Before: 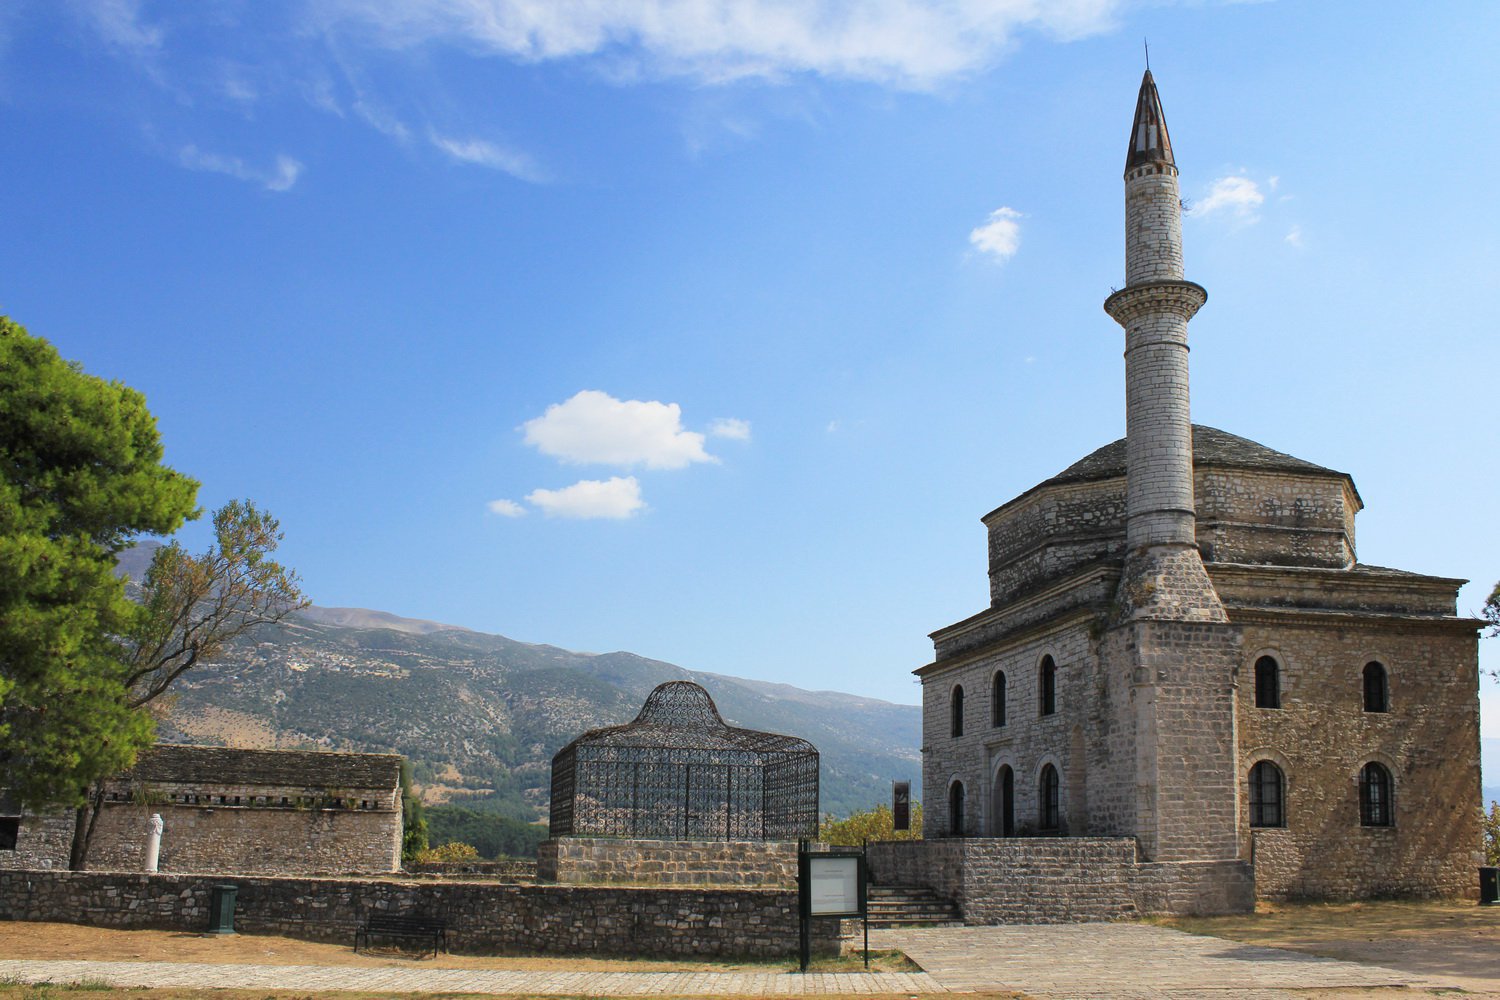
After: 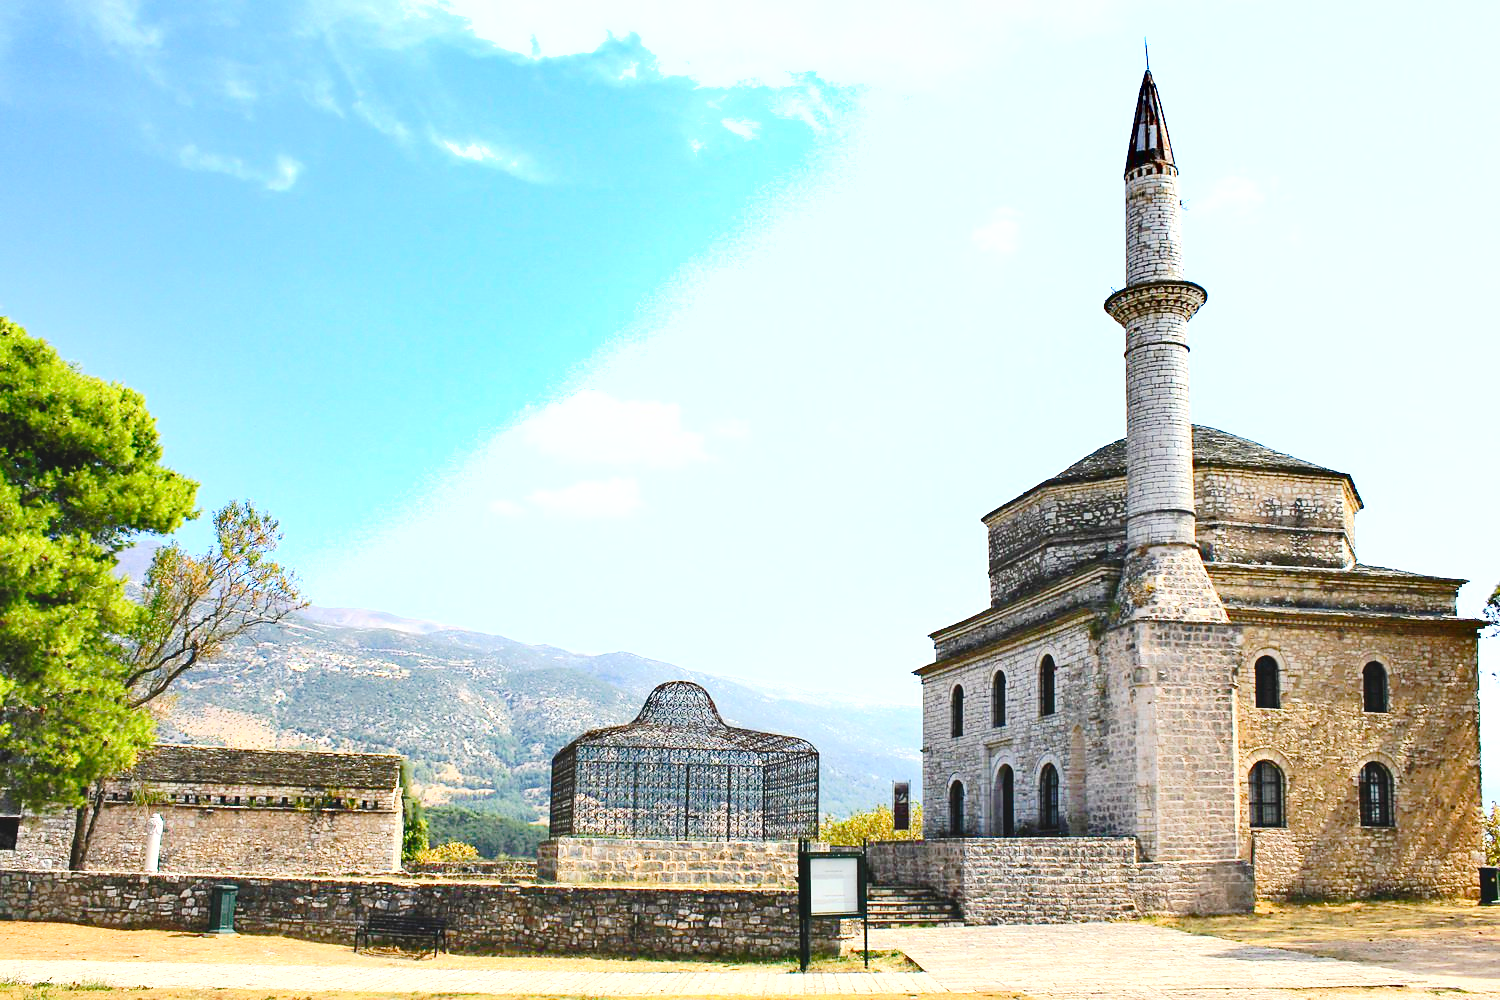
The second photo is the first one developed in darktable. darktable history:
exposure: exposure 1.139 EV, compensate highlight preservation false
sharpen: radius 1.535, amount 0.359, threshold 1.594
contrast brightness saturation: contrast 0.202, brightness 0.164, saturation 0.229
tone curve: curves: ch0 [(0, 0) (0.003, 0.085) (0.011, 0.086) (0.025, 0.086) (0.044, 0.088) (0.069, 0.093) (0.1, 0.102) (0.136, 0.12) (0.177, 0.157) (0.224, 0.203) (0.277, 0.277) (0.335, 0.36) (0.399, 0.463) (0.468, 0.559) (0.543, 0.626) (0.623, 0.703) (0.709, 0.789) (0.801, 0.869) (0.898, 0.927) (1, 1)], preserve colors none
shadows and highlights: low approximation 0.01, soften with gaussian
color balance rgb: perceptual saturation grading › global saturation 20%, perceptual saturation grading › highlights -25.08%, perceptual saturation grading › shadows 24.143%, perceptual brilliance grading › global brilliance 2.676%, perceptual brilliance grading › highlights -2.538%, perceptual brilliance grading › shadows 3.129%, global vibrance 6.263%
